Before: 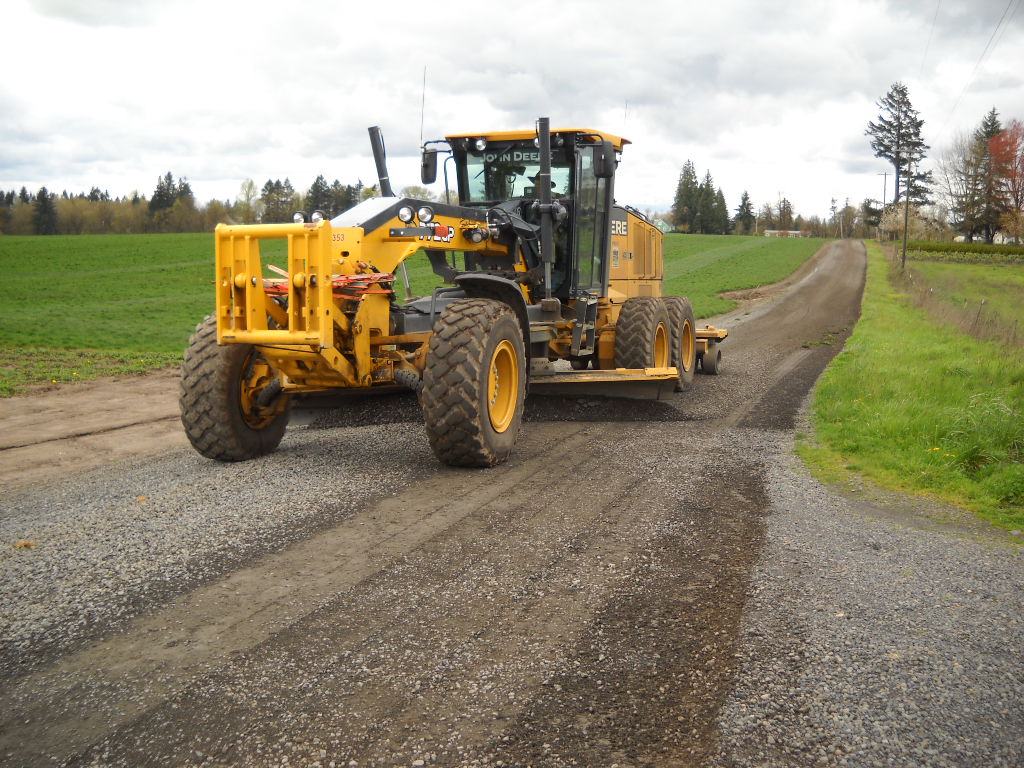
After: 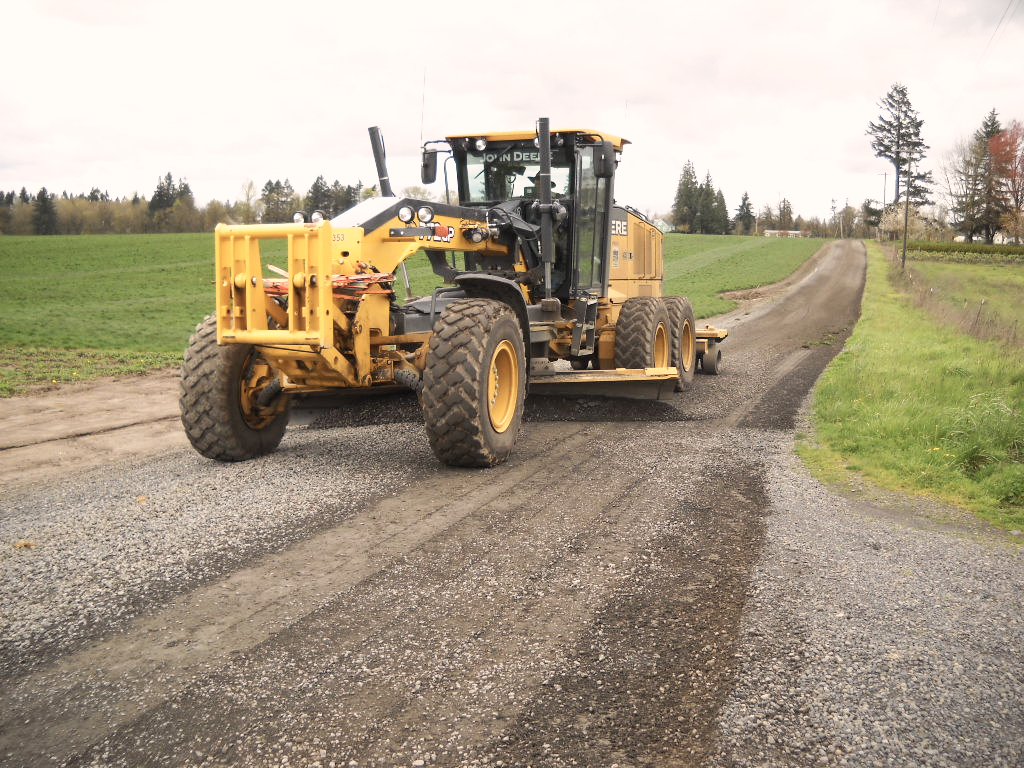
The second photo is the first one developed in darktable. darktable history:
base curve: curves: ch0 [(0, 0) (0.579, 0.807) (1, 1)], preserve colors none
color correction: highlights a* 5.59, highlights b* 5.24, saturation 0.68
